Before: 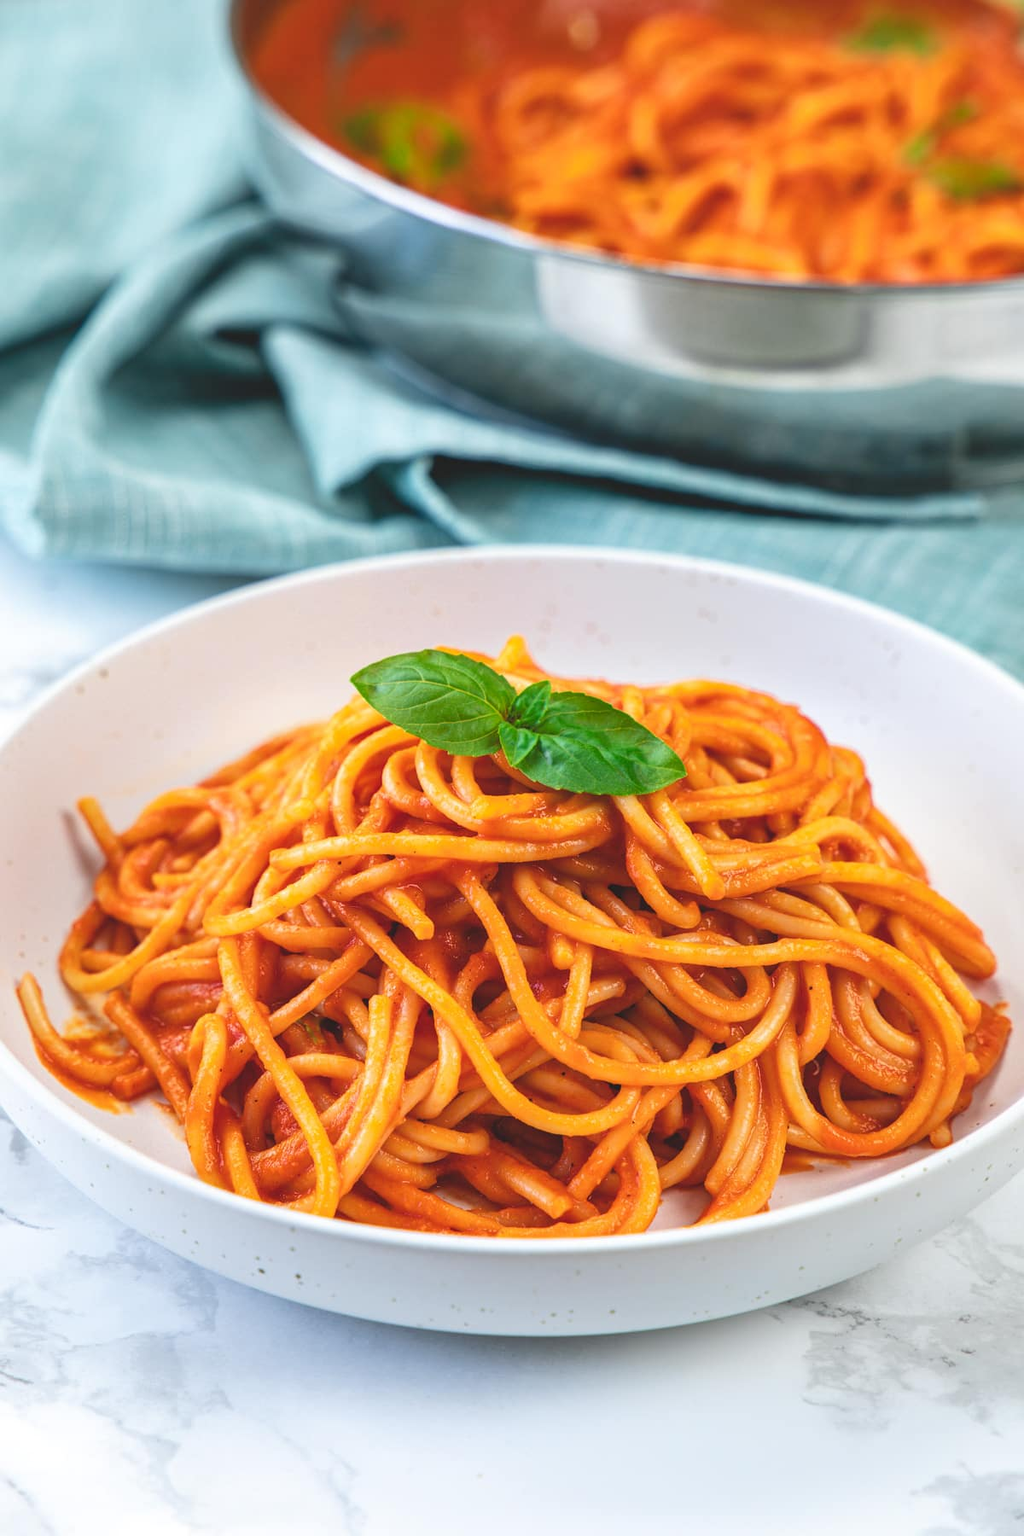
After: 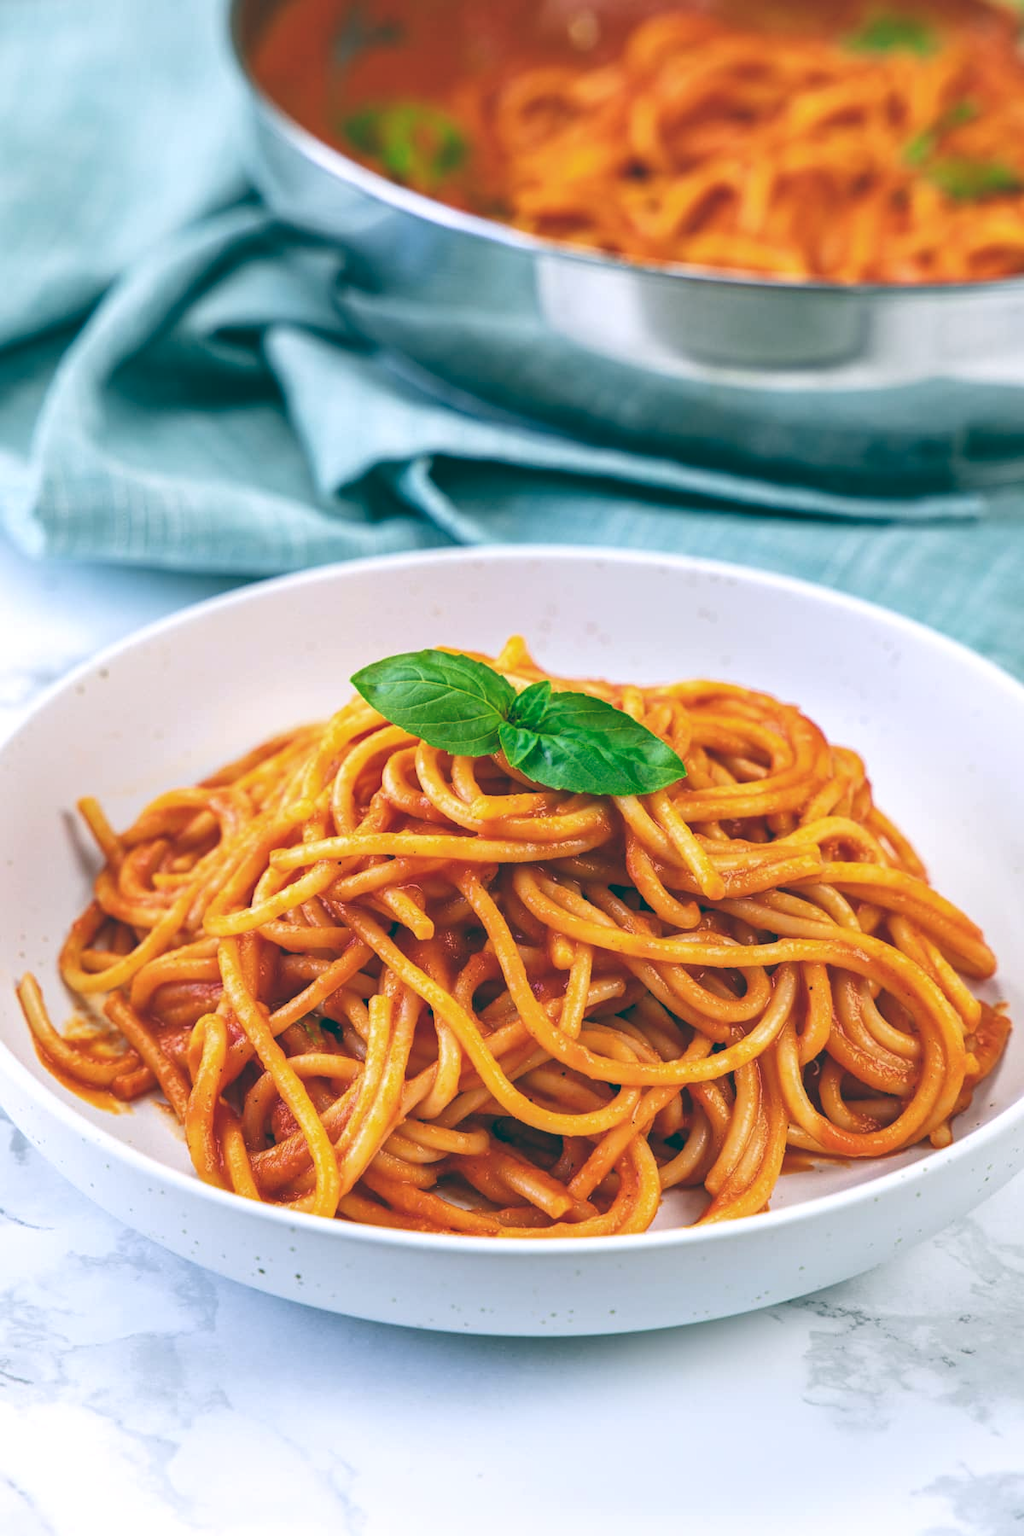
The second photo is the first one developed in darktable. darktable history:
white balance: red 0.931, blue 1.11
color balance: lift [1.005, 0.99, 1.007, 1.01], gamma [1, 0.979, 1.011, 1.021], gain [0.923, 1.098, 1.025, 0.902], input saturation 90.45%, contrast 7.73%, output saturation 105.91%
